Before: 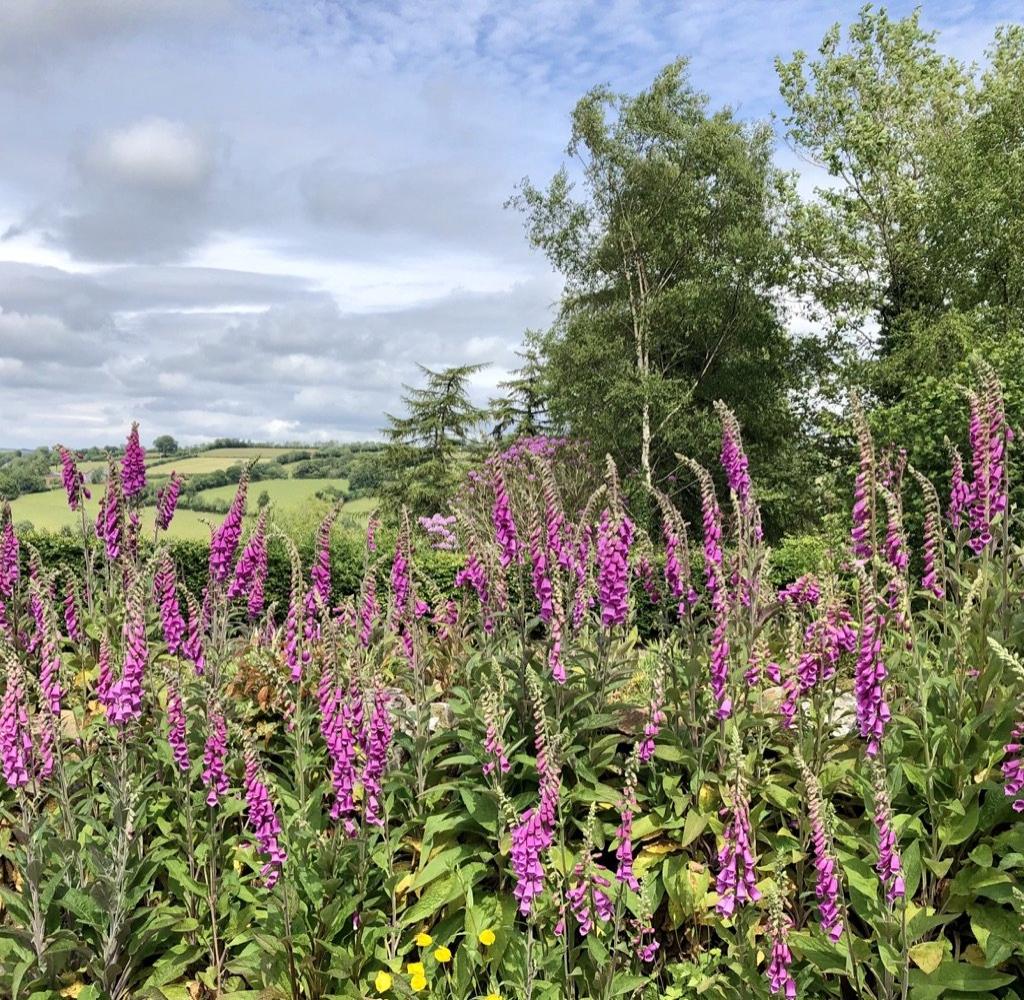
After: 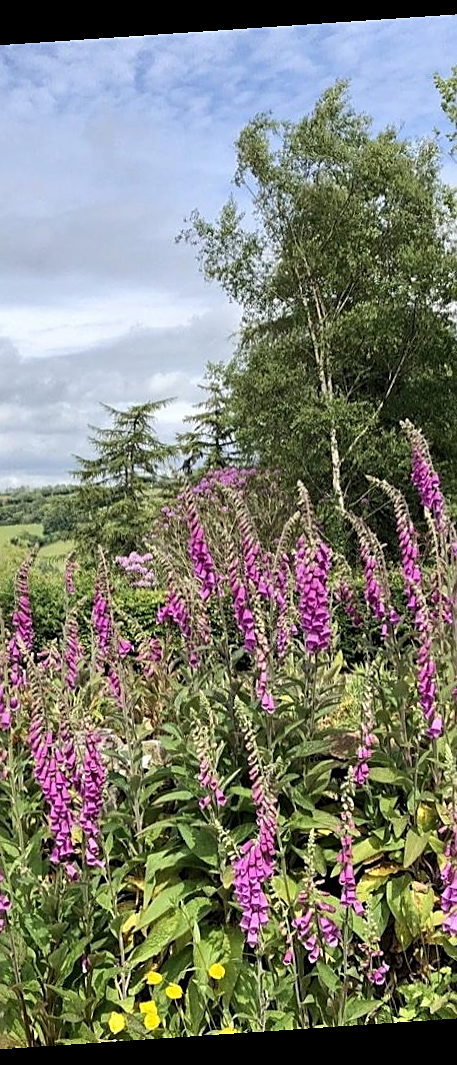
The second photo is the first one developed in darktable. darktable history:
rotate and perspective: rotation -4.2°, shear 0.006, automatic cropping off
tone equalizer: on, module defaults
levels: mode automatic, gray 50.8%
sharpen: on, module defaults
crop: left 31.229%, right 27.105%
